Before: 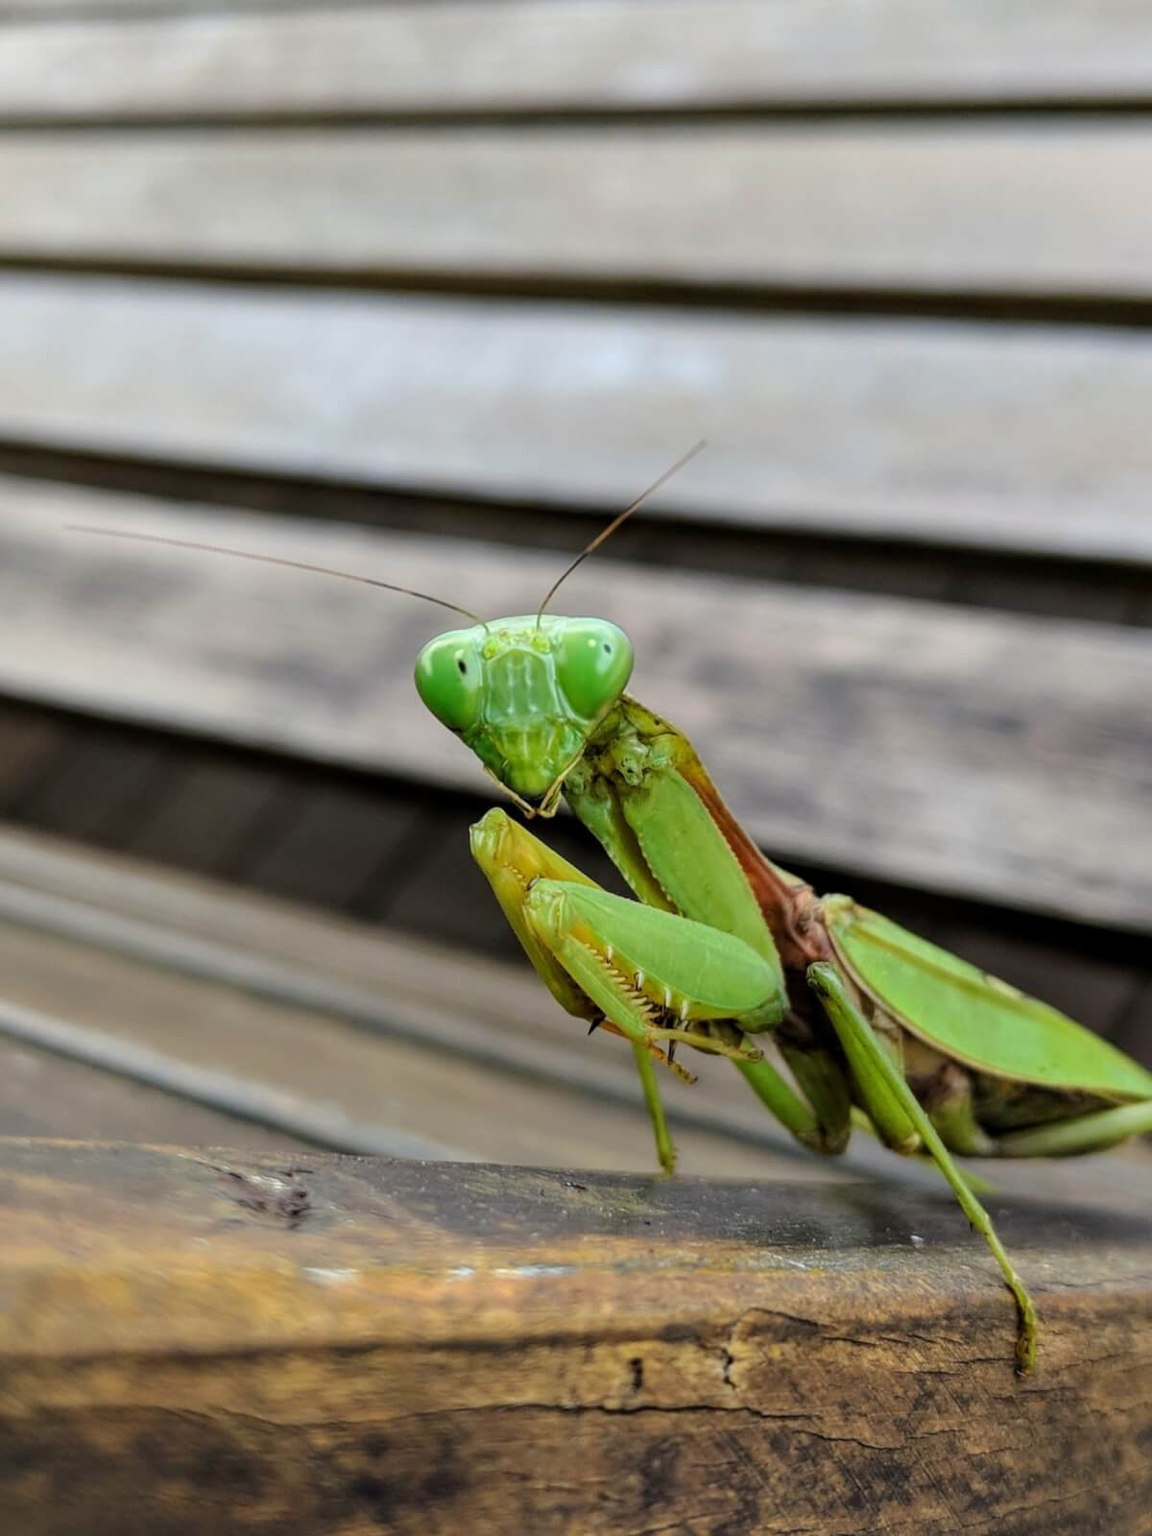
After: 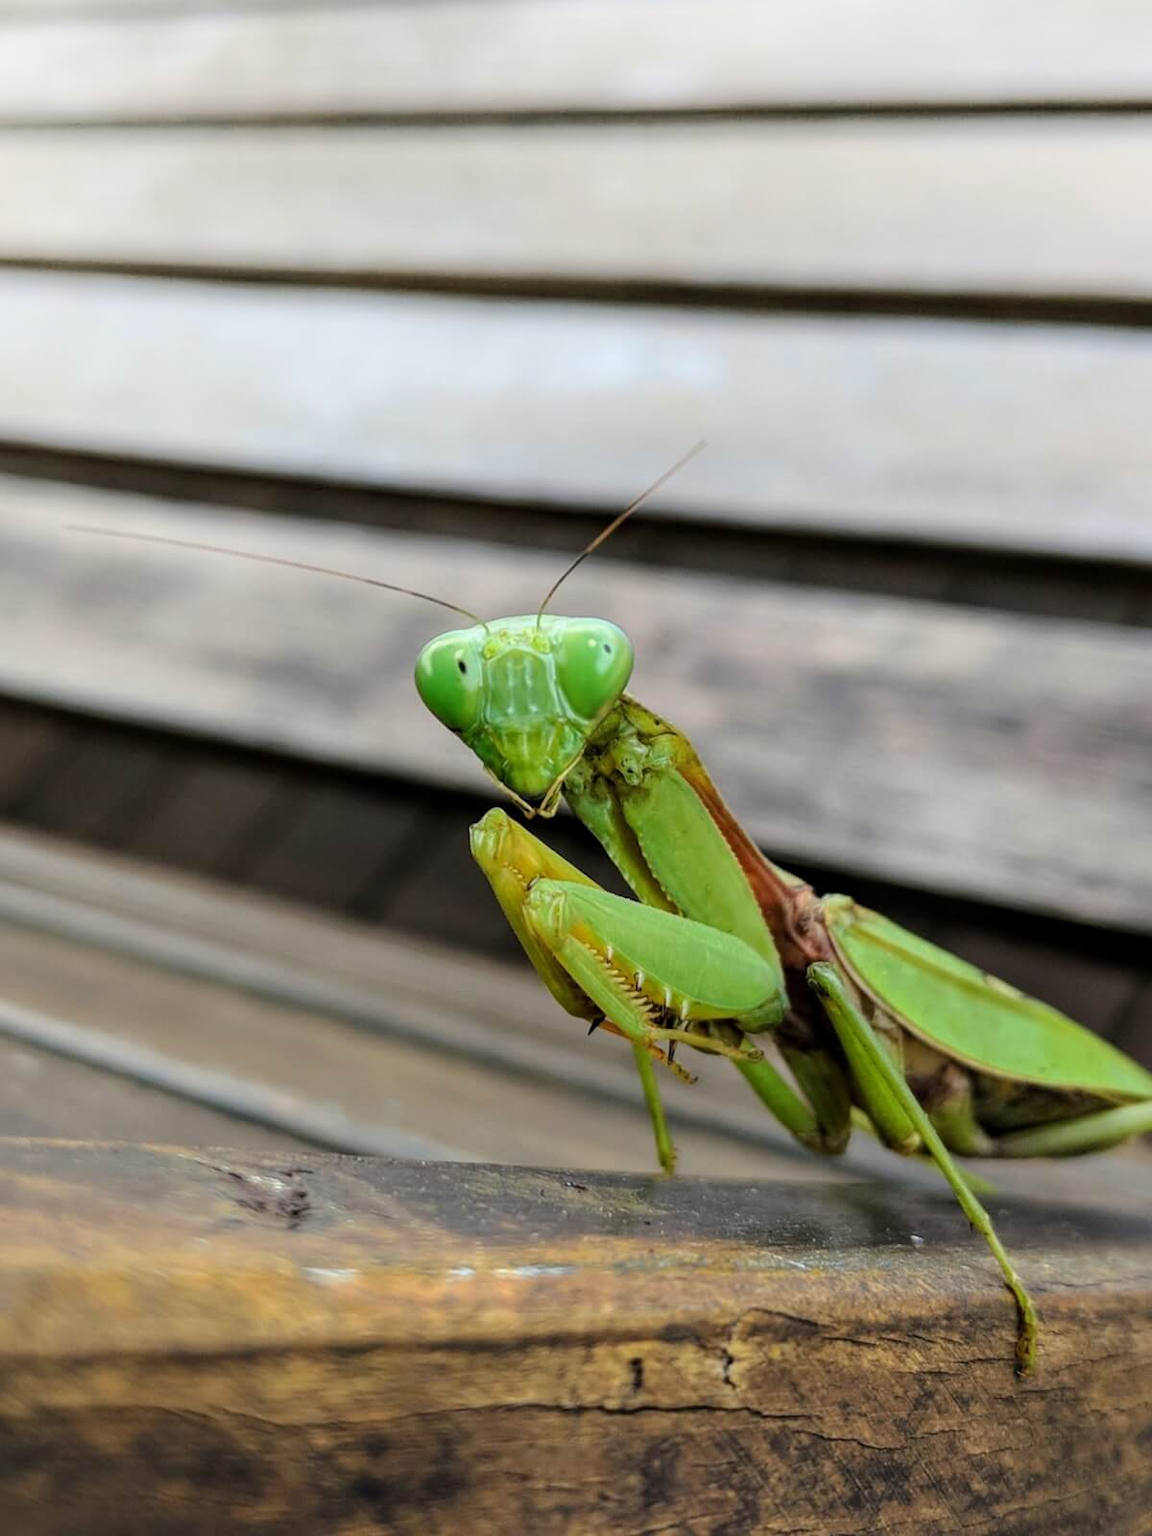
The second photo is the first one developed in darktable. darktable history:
shadows and highlights: shadows -22.16, highlights 98.53, highlights color adjustment 0.647%, soften with gaussian
